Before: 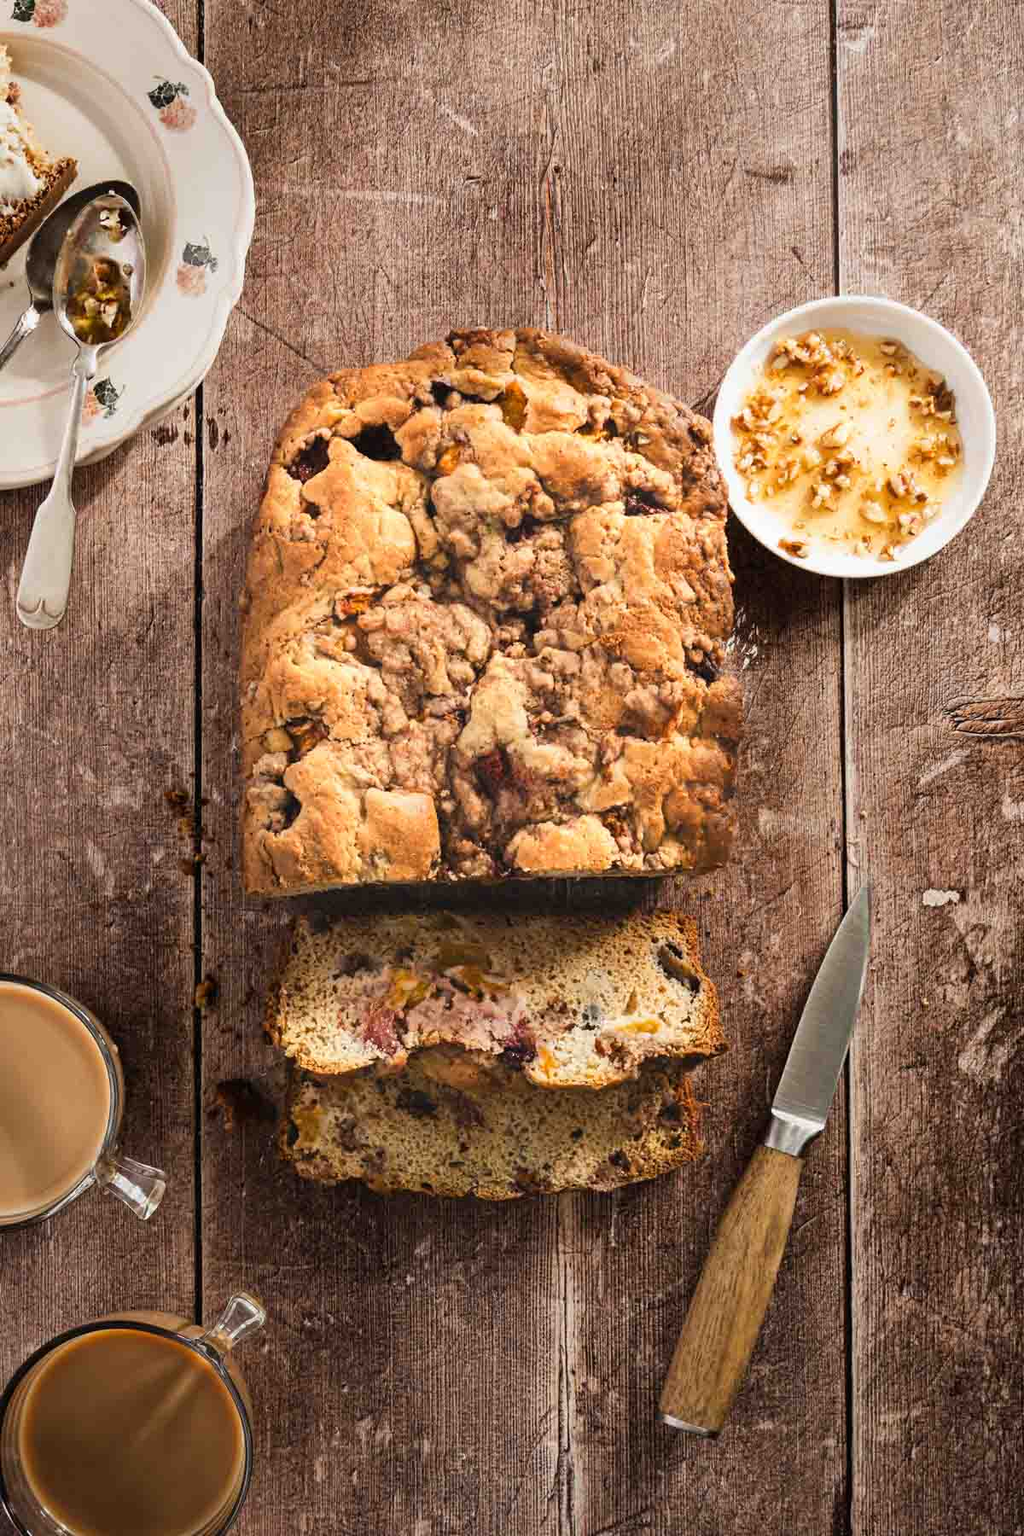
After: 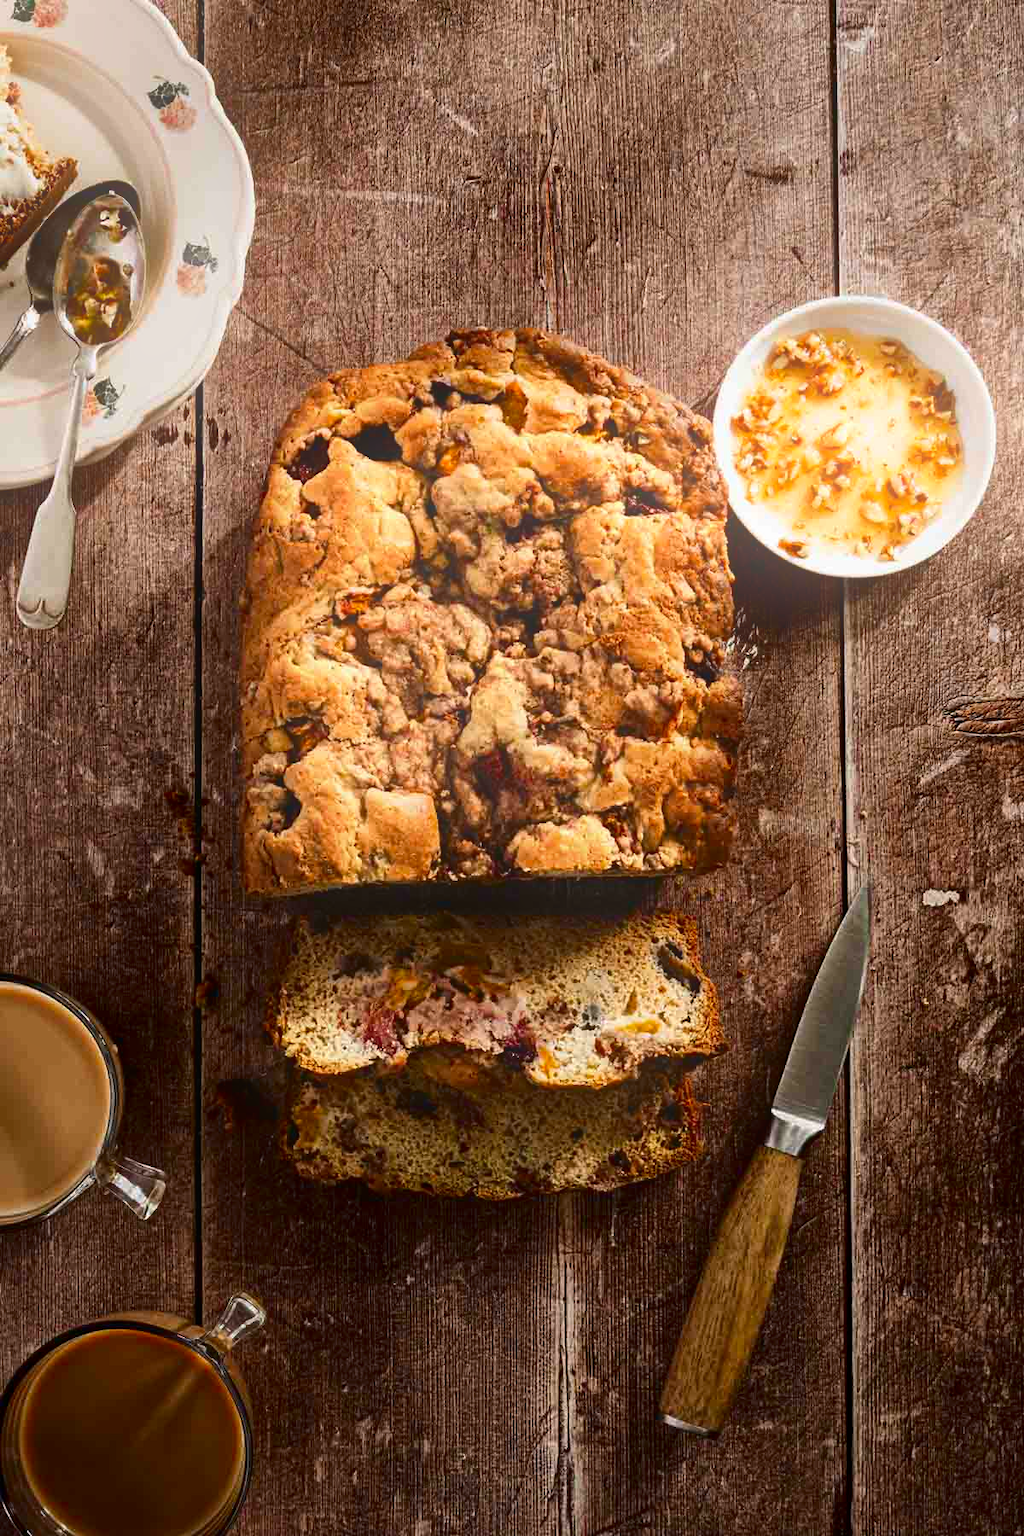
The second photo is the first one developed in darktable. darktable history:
bloom: threshold 82.5%, strength 16.25%
contrast brightness saturation: contrast 0.1, brightness -0.26, saturation 0.14
